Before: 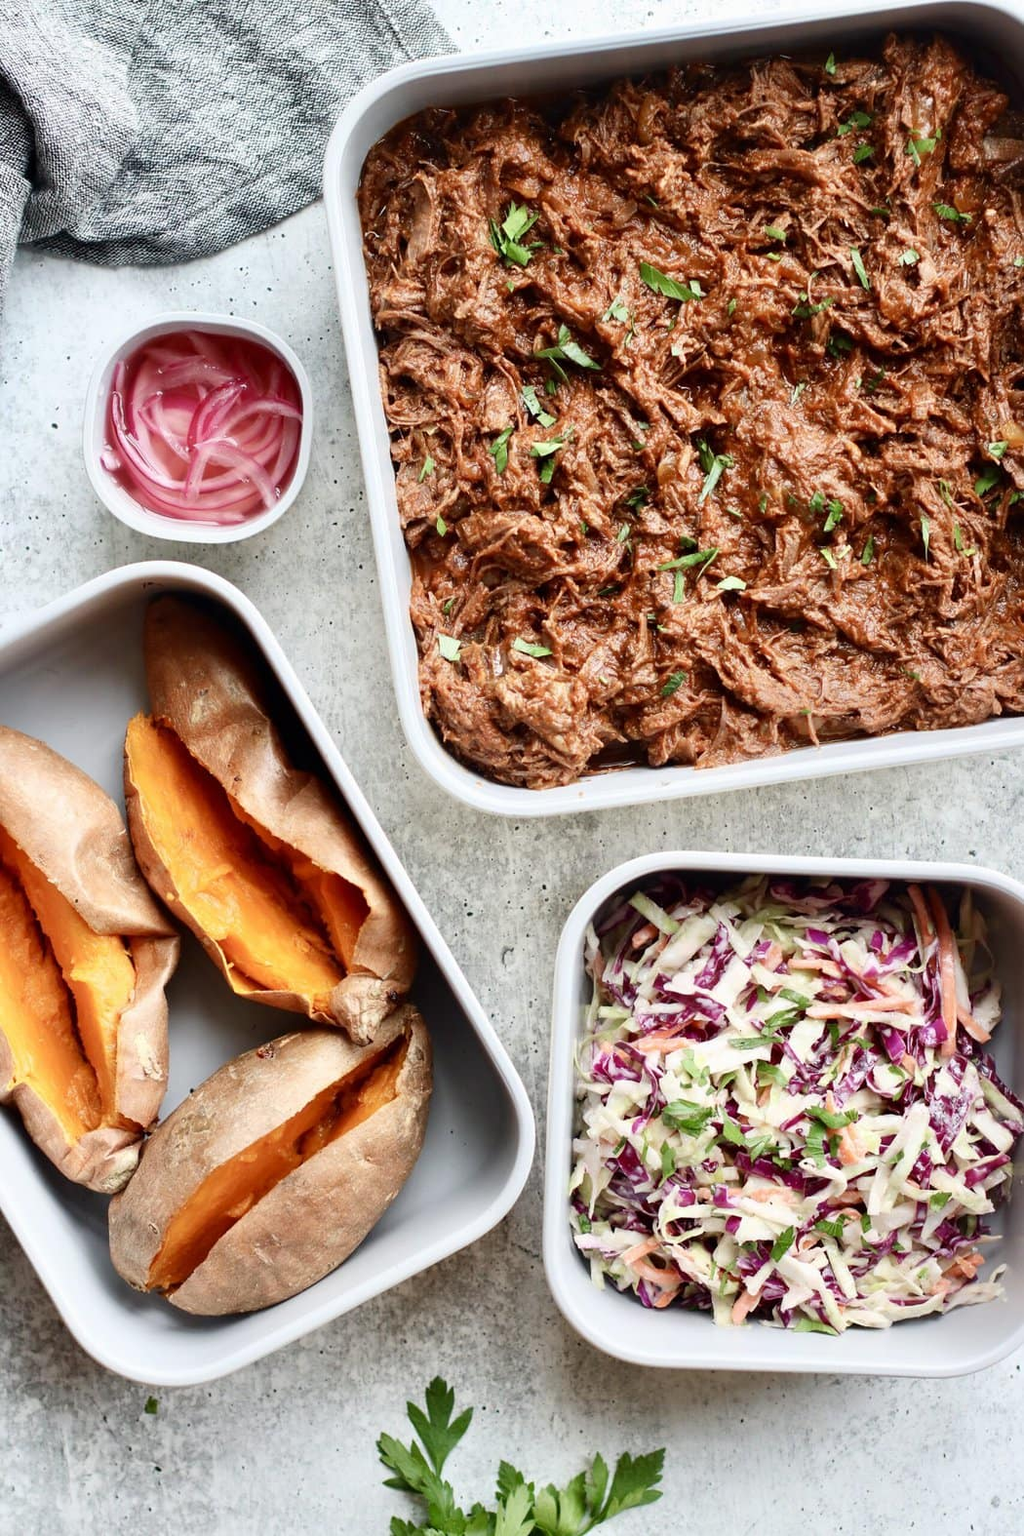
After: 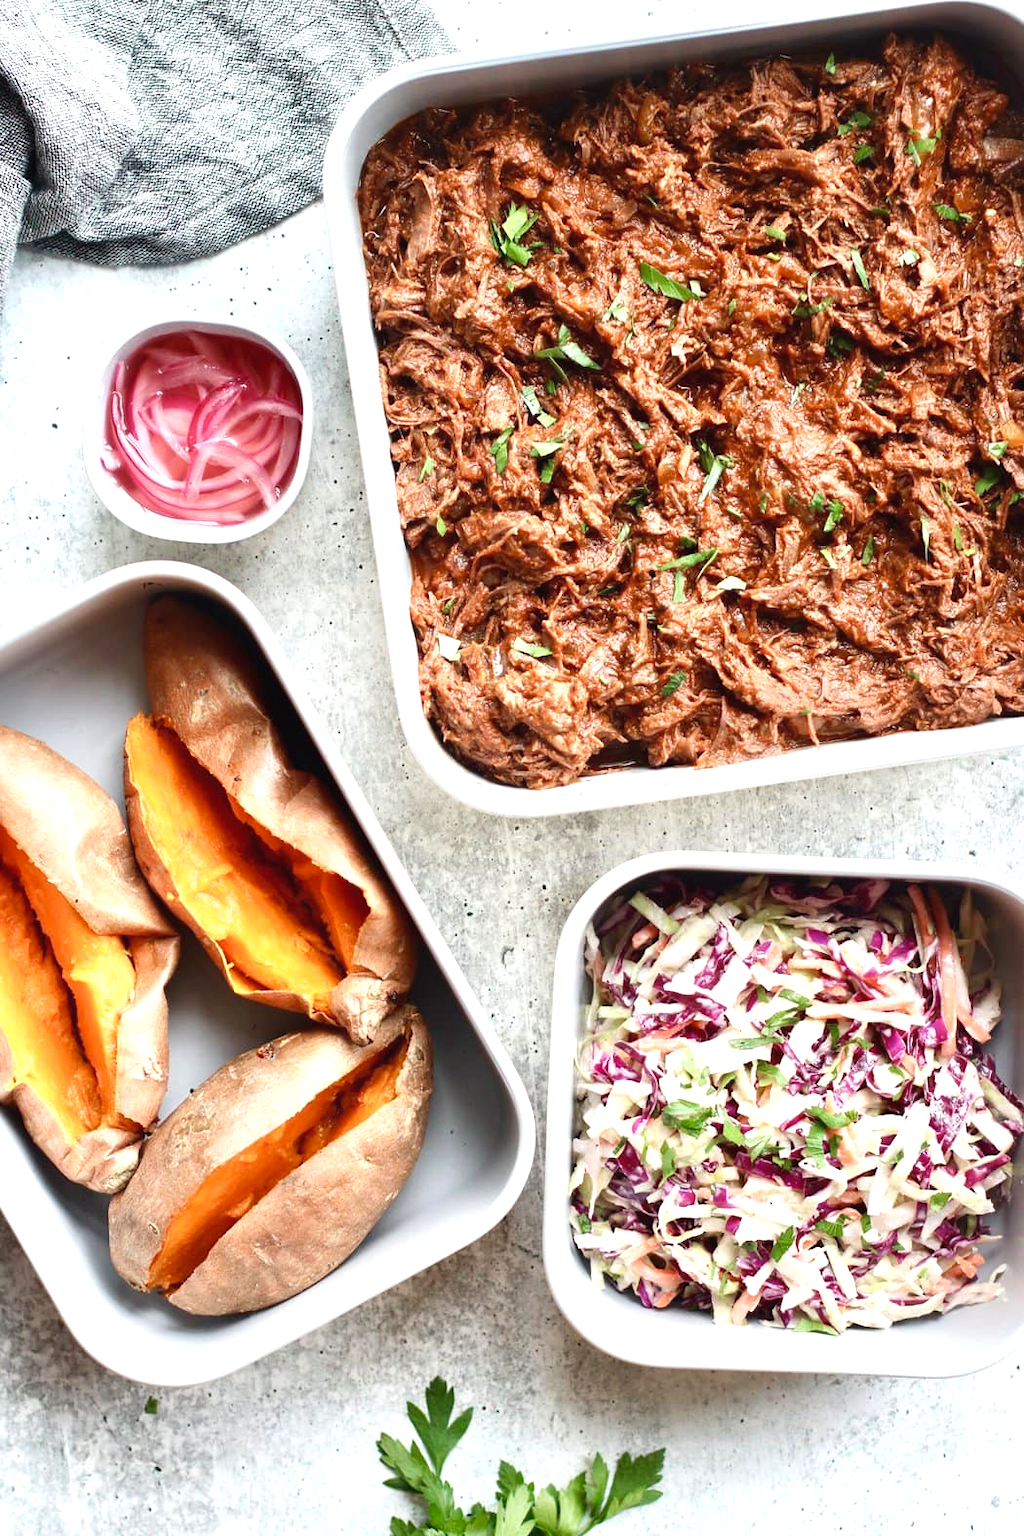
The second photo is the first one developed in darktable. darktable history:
contrast brightness saturation: saturation -0.103
exposure: black level correction -0.002, exposure 0.548 EV, compensate highlight preservation false
